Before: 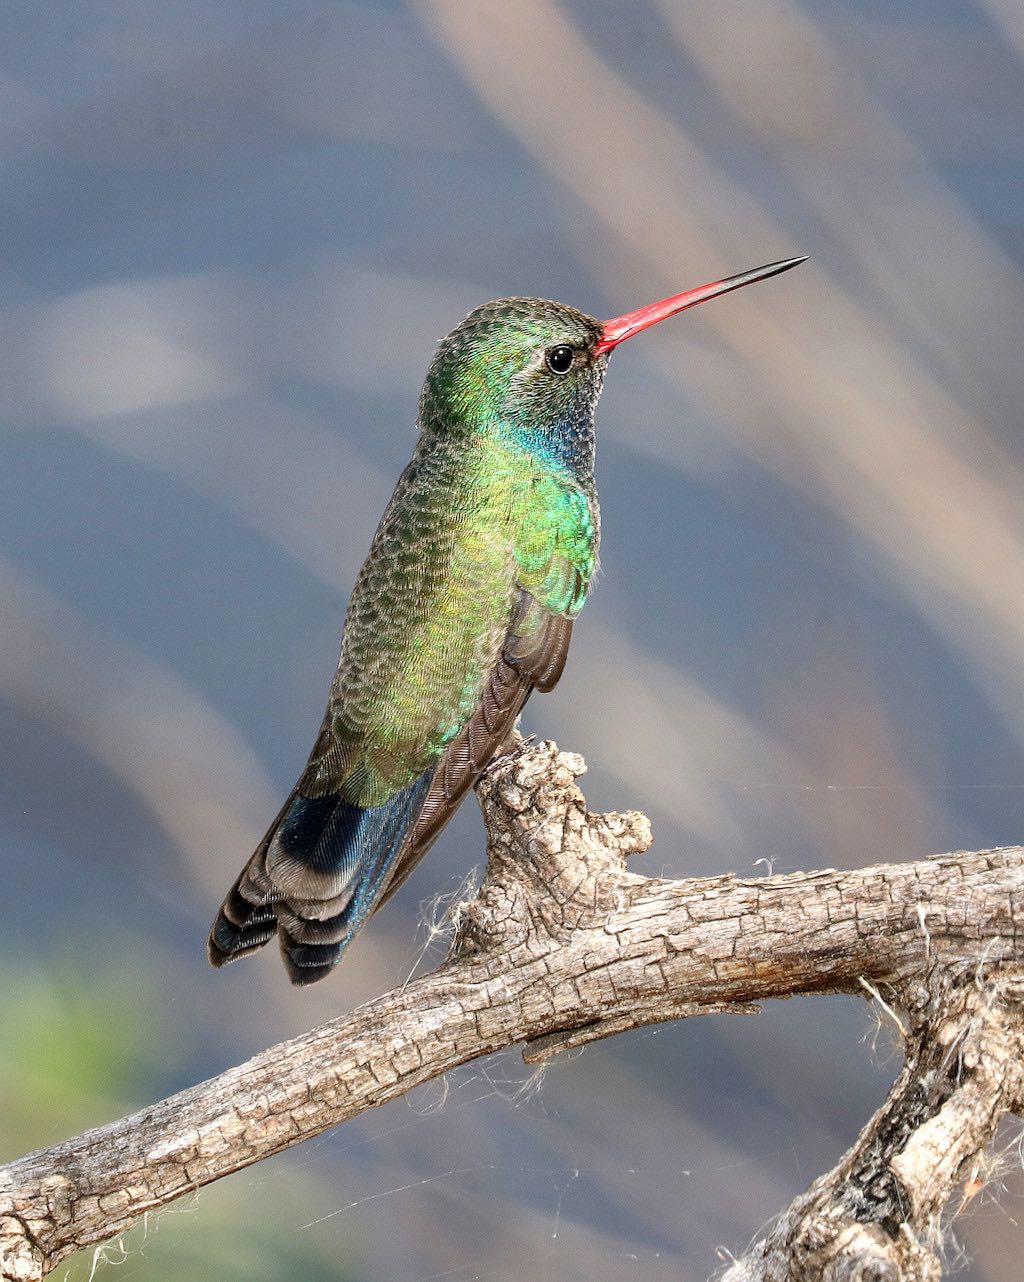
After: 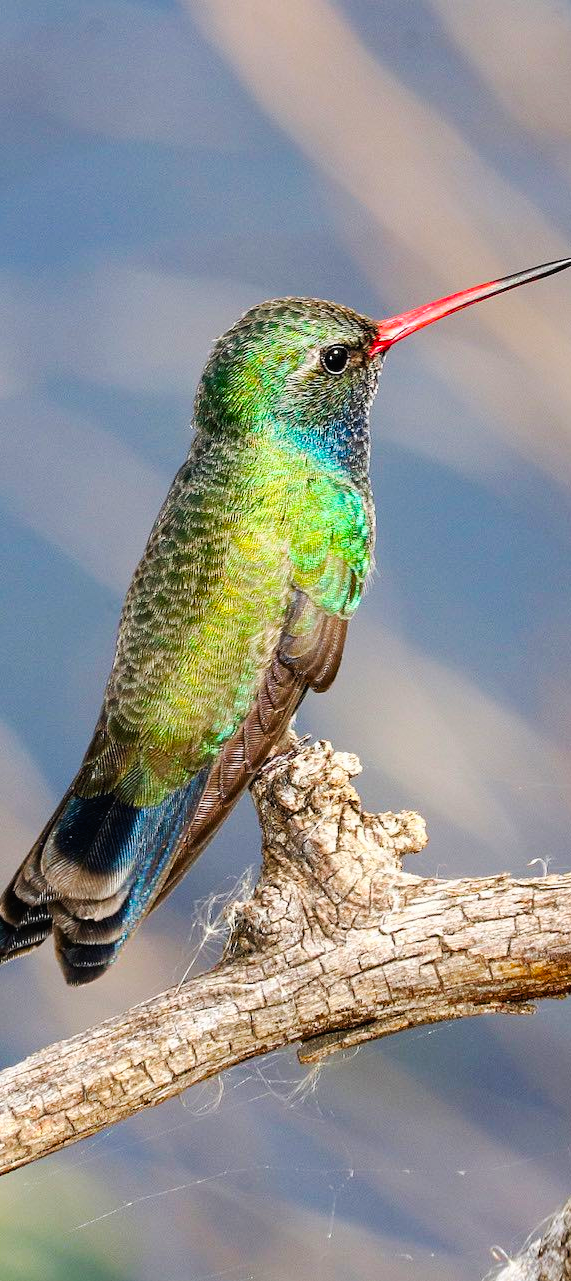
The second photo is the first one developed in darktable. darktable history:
color balance rgb: power › hue 61.97°, linear chroma grading › global chroma 9.857%, perceptual saturation grading › global saturation 31.16%
tone curve: curves: ch0 [(0, 0.01) (0.037, 0.032) (0.131, 0.108) (0.275, 0.258) (0.483, 0.512) (0.61, 0.661) (0.696, 0.742) (0.792, 0.834) (0.911, 0.936) (0.997, 0.995)]; ch1 [(0, 0) (0.308, 0.29) (0.425, 0.411) (0.503, 0.502) (0.551, 0.563) (0.683, 0.706) (0.746, 0.77) (1, 1)]; ch2 [(0, 0) (0.246, 0.233) (0.36, 0.352) (0.415, 0.415) (0.485, 0.487) (0.502, 0.502) (0.525, 0.523) (0.545, 0.552) (0.587, 0.6) (0.636, 0.652) (0.711, 0.729) (0.845, 0.855) (0.998, 0.977)], preserve colors none
crop: left 22.048%, right 22.161%, bottom 0.014%
